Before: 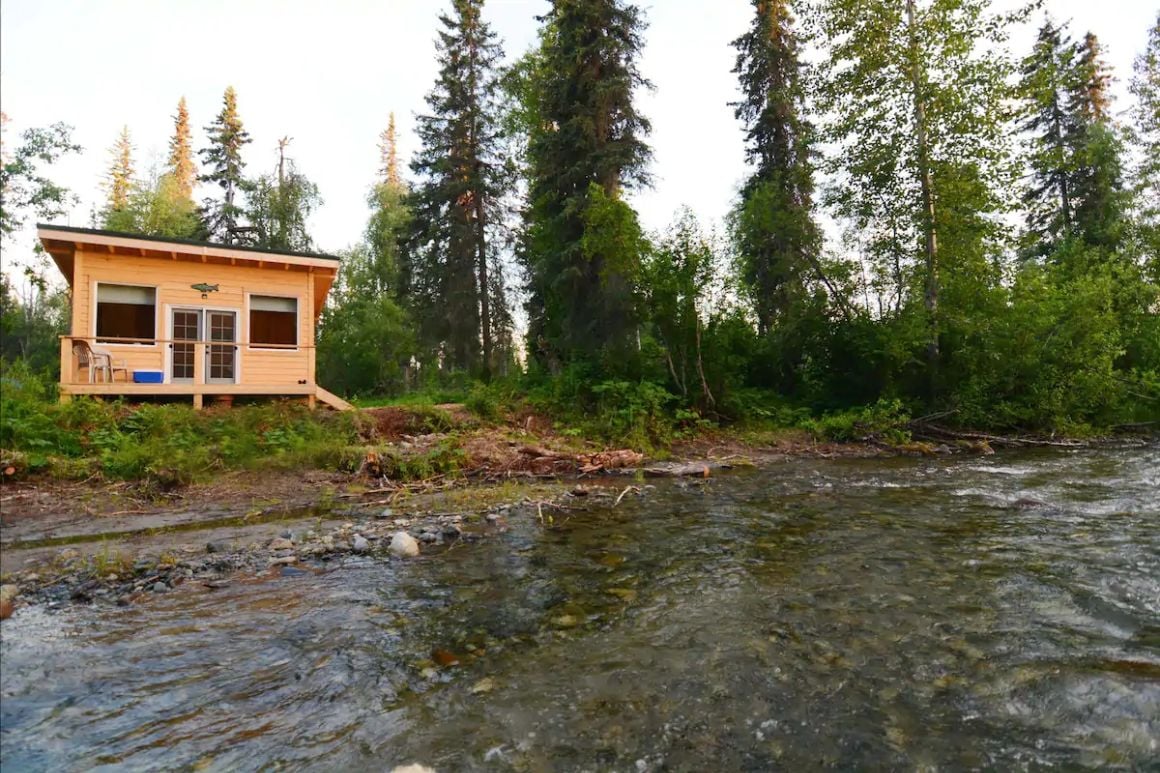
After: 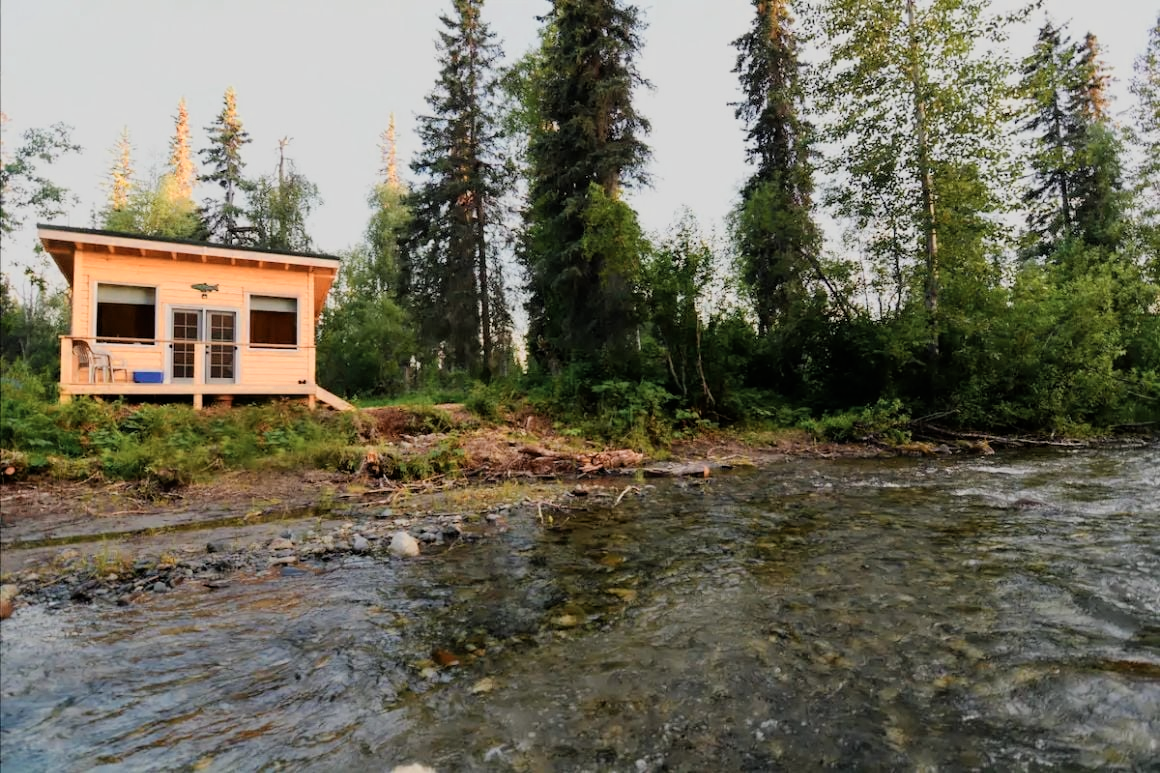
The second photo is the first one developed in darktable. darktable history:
color zones: curves: ch0 [(0.018, 0.548) (0.197, 0.654) (0.425, 0.447) (0.605, 0.658) (0.732, 0.579)]; ch1 [(0.105, 0.531) (0.224, 0.531) (0.386, 0.39) (0.618, 0.456) (0.732, 0.456) (0.956, 0.421)]; ch2 [(0.039, 0.583) (0.215, 0.465) (0.399, 0.544) (0.465, 0.548) (0.614, 0.447) (0.724, 0.43) (0.882, 0.623) (0.956, 0.632)]
filmic rgb: black relative exposure -7.77 EV, white relative exposure 4.35 EV, threshold 3 EV, hardness 3.76, latitude 38.65%, contrast 0.982, highlights saturation mix 9.36%, shadows ↔ highlights balance 4.82%, enable highlight reconstruction true
